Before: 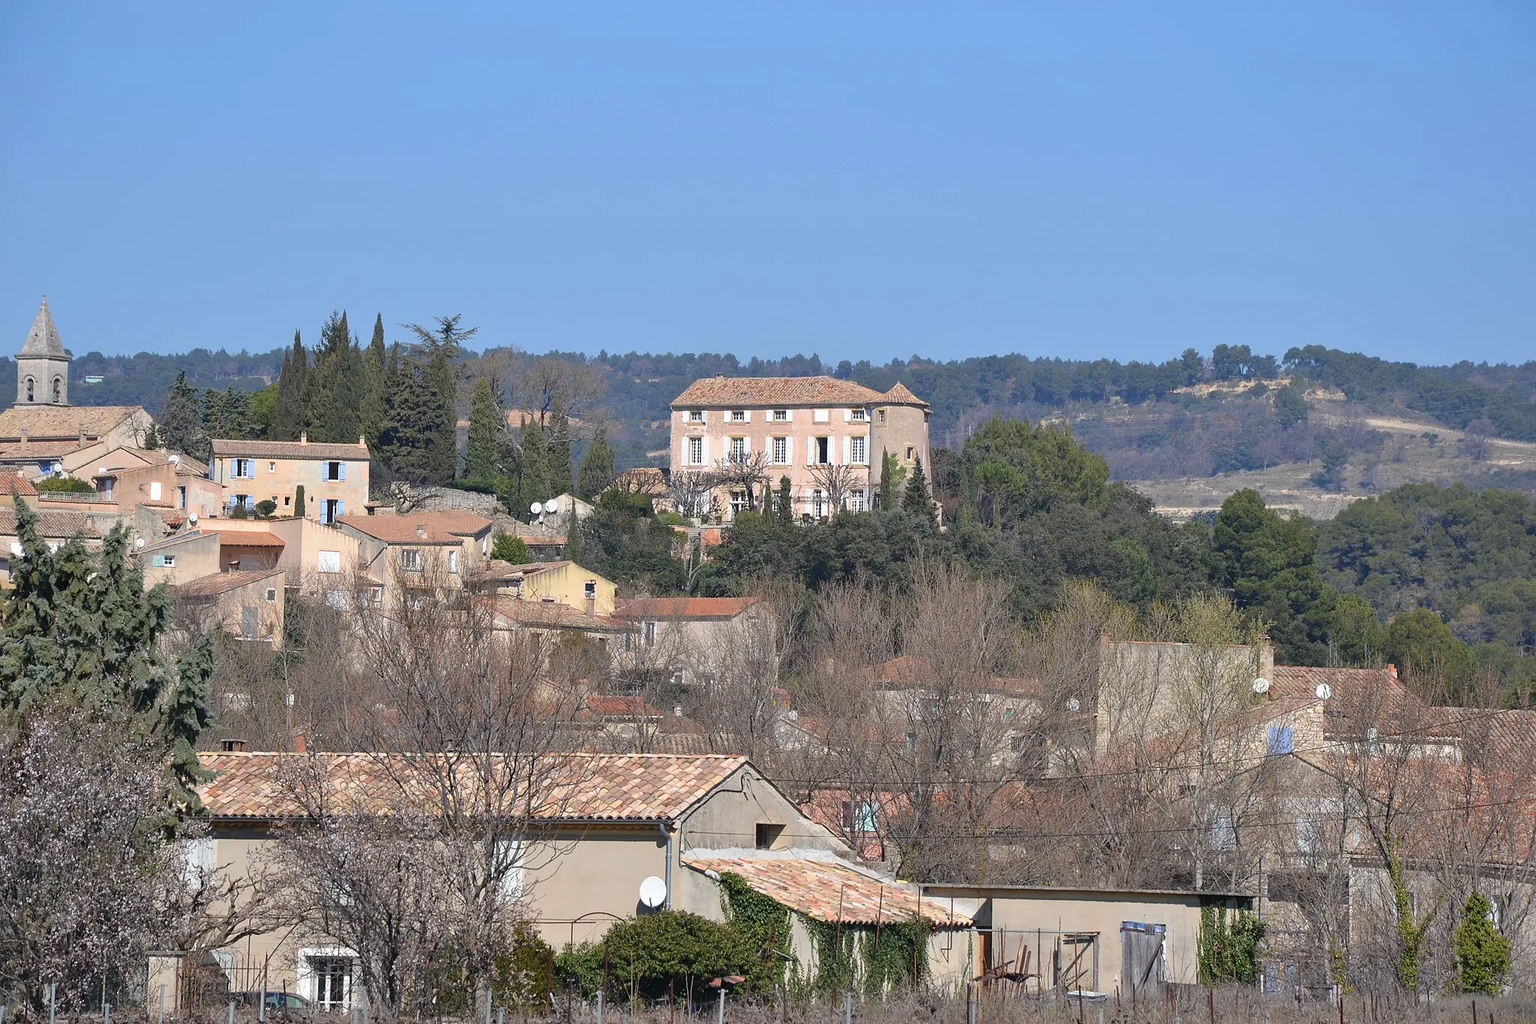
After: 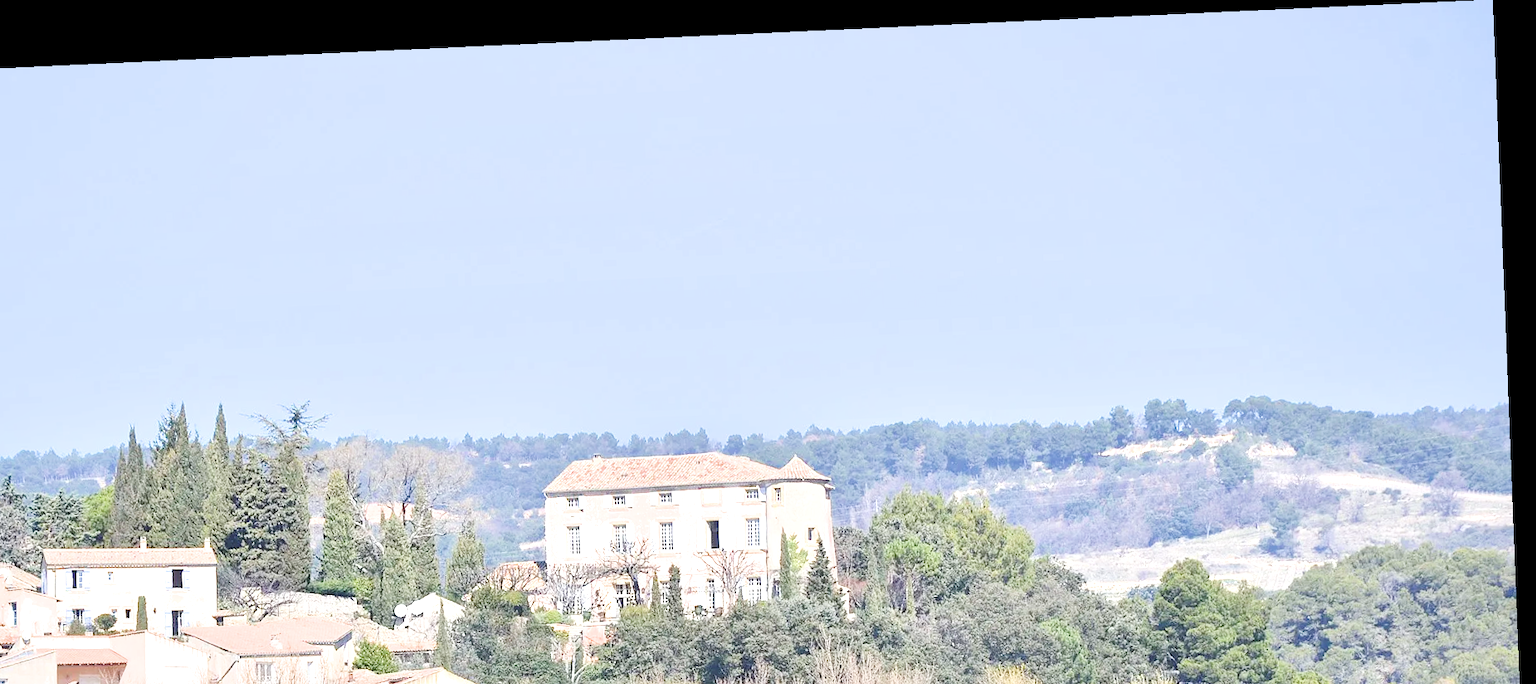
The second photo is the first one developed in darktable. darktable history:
crop and rotate: left 11.812%, bottom 42.776%
filmic rgb: black relative exposure -7.65 EV, white relative exposure 4.56 EV, hardness 3.61
local contrast: mode bilateral grid, contrast 20, coarseness 50, detail 144%, midtone range 0.2
rotate and perspective: rotation -2.22°, lens shift (horizontal) -0.022, automatic cropping off
tone equalizer: -8 EV -0.417 EV, -7 EV -0.389 EV, -6 EV -0.333 EV, -5 EV -0.222 EV, -3 EV 0.222 EV, -2 EV 0.333 EV, -1 EV 0.389 EV, +0 EV 0.417 EV, edges refinement/feathering 500, mask exposure compensation -1.57 EV, preserve details no
exposure: black level correction 0, exposure 2.327 EV, compensate exposure bias true, compensate highlight preservation false
